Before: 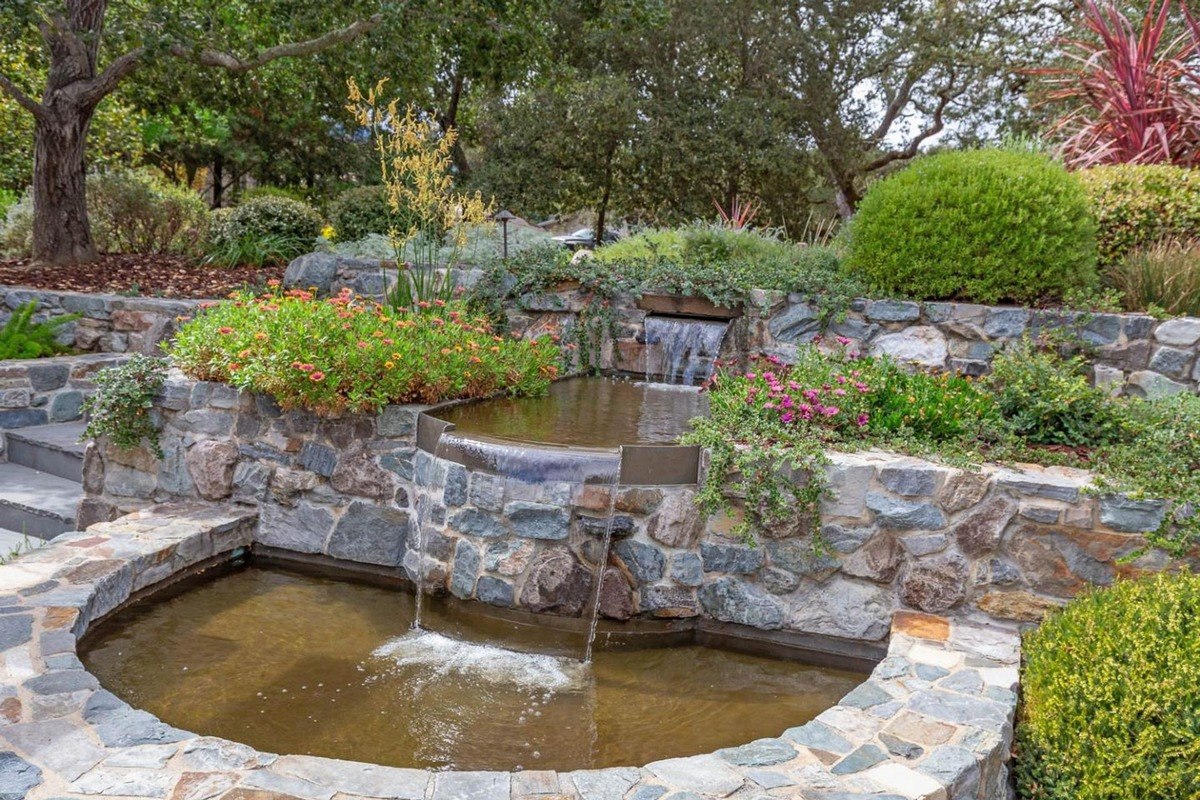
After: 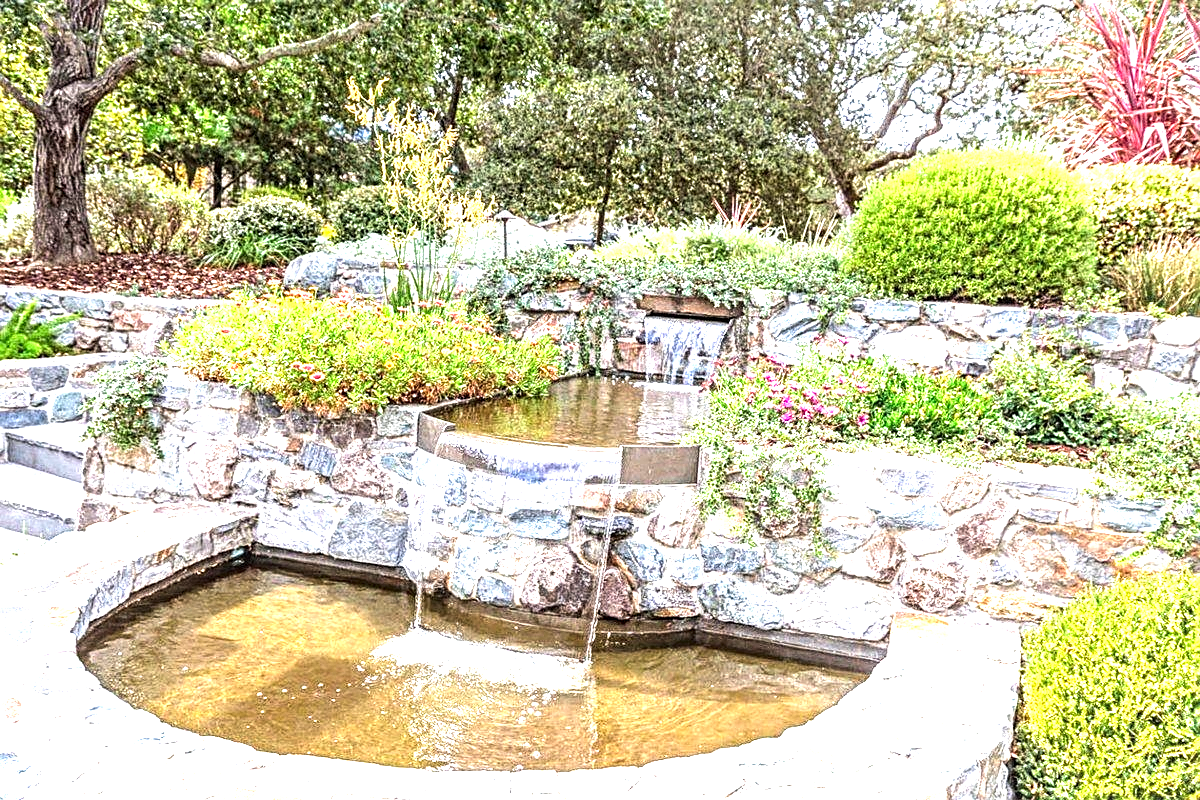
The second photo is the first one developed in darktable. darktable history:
sharpen: on, module defaults
tone equalizer: -8 EV -0.712 EV, -7 EV -0.713 EV, -6 EV -0.638 EV, -5 EV -0.374 EV, -3 EV 0.372 EV, -2 EV 0.6 EV, -1 EV 0.677 EV, +0 EV 0.761 EV, edges refinement/feathering 500, mask exposure compensation -1.57 EV, preserve details no
exposure: black level correction 0, exposure 1.567 EV
local contrast: detail 144%
